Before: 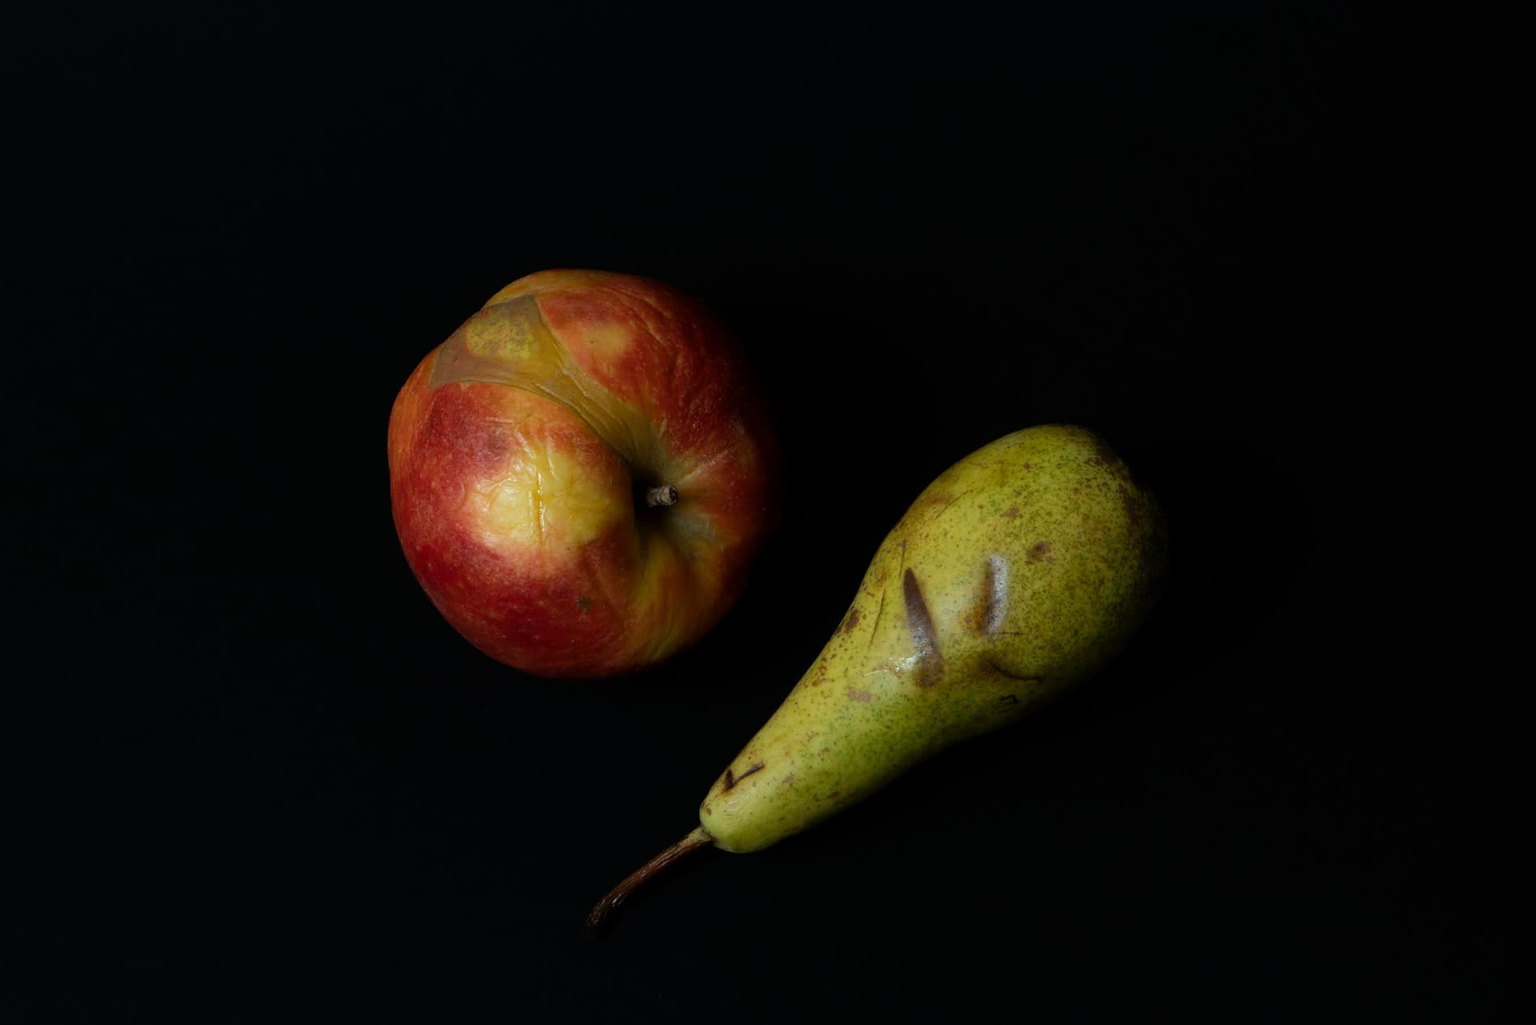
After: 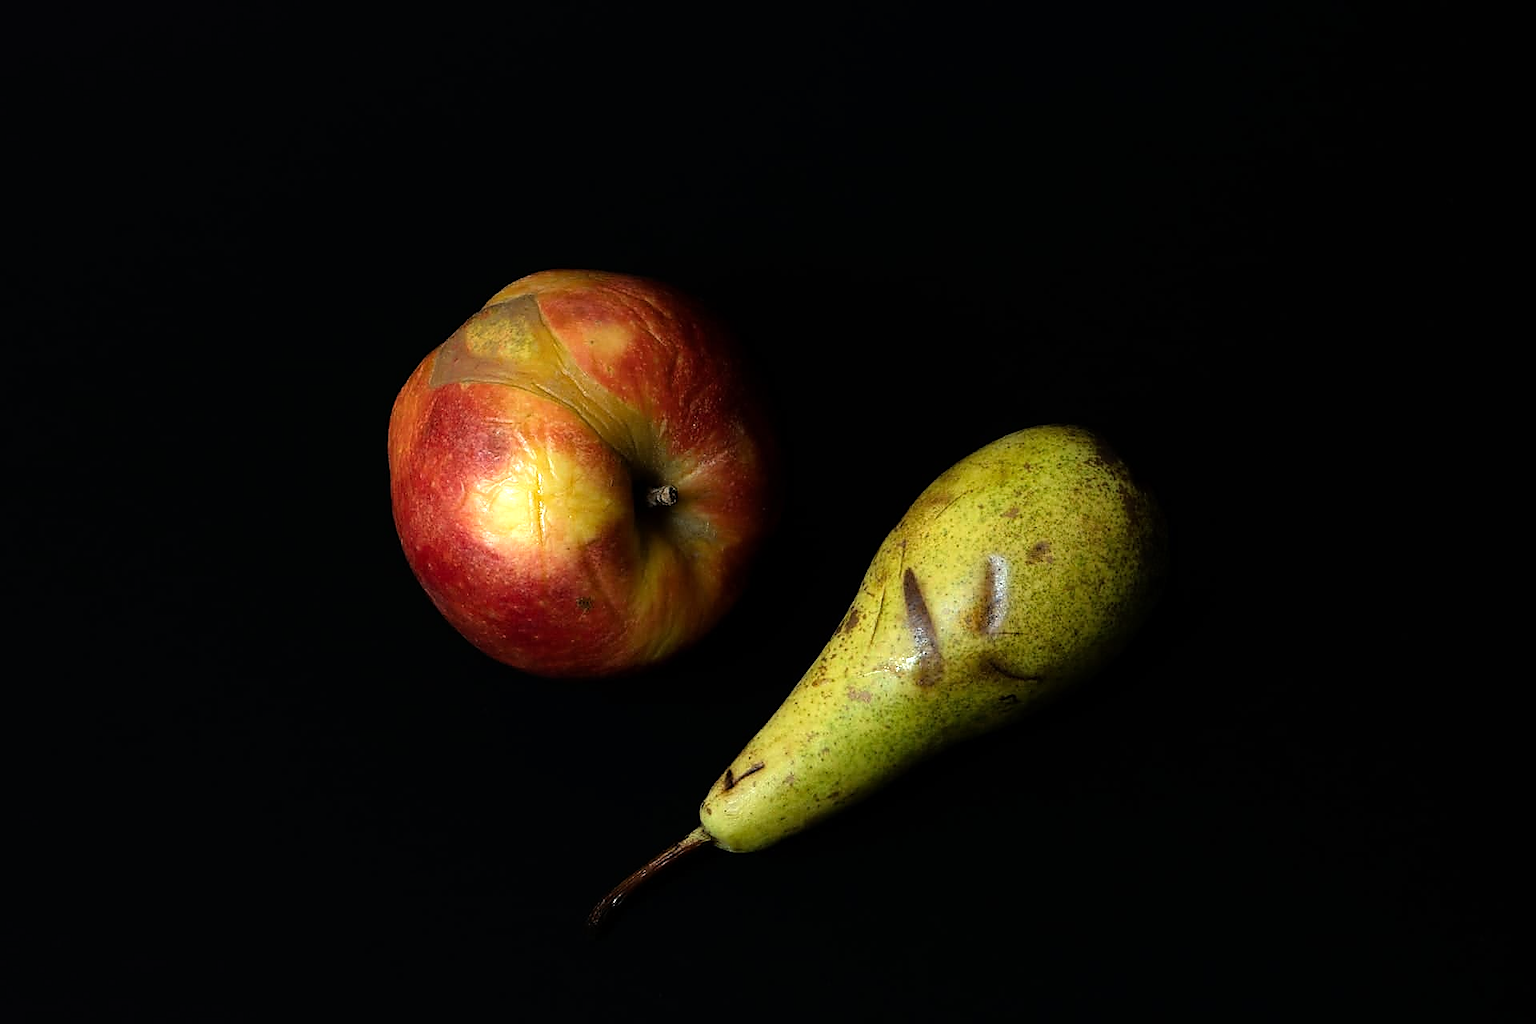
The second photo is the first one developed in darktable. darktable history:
exposure: exposure 0.237 EV, compensate highlight preservation false
sharpen: radius 1.42, amount 1.247, threshold 0.812
tone equalizer: -8 EV -0.739 EV, -7 EV -0.719 EV, -6 EV -0.563 EV, -5 EV -0.422 EV, -3 EV 0.377 EV, -2 EV 0.6 EV, -1 EV 0.689 EV, +0 EV 0.763 EV
